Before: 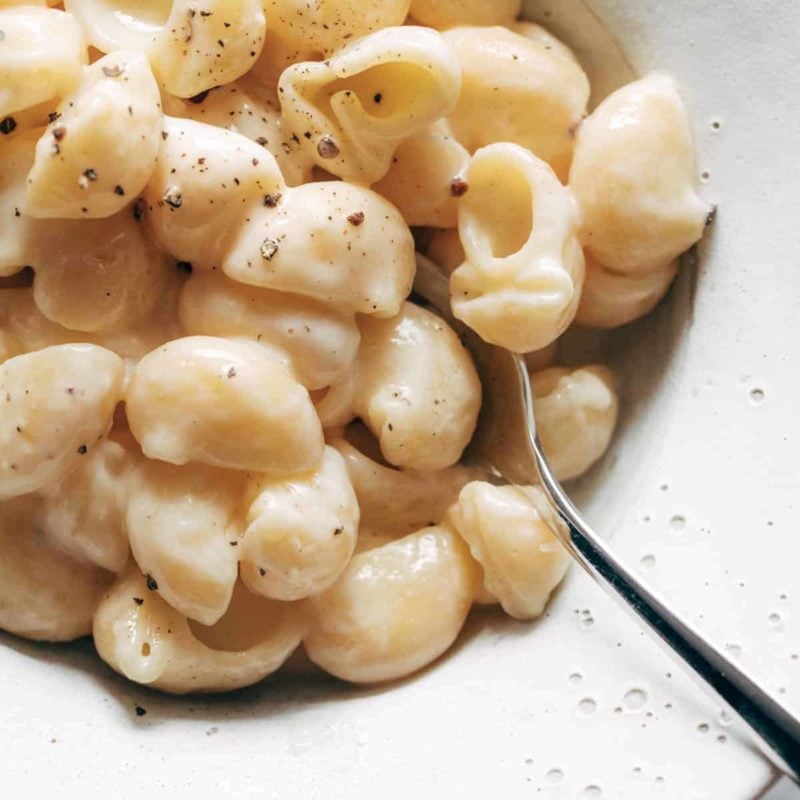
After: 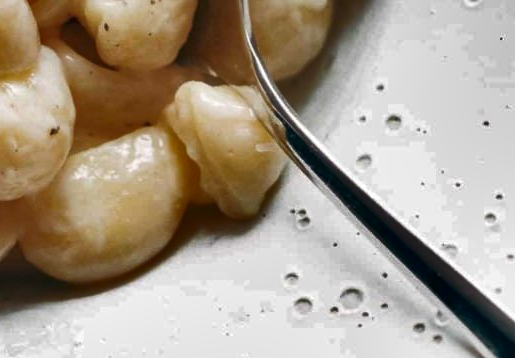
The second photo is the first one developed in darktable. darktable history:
shadows and highlights: shadows 20.91, highlights -82.73, soften with gaussian
crop and rotate: left 35.509%, top 50.238%, bottom 4.934%
